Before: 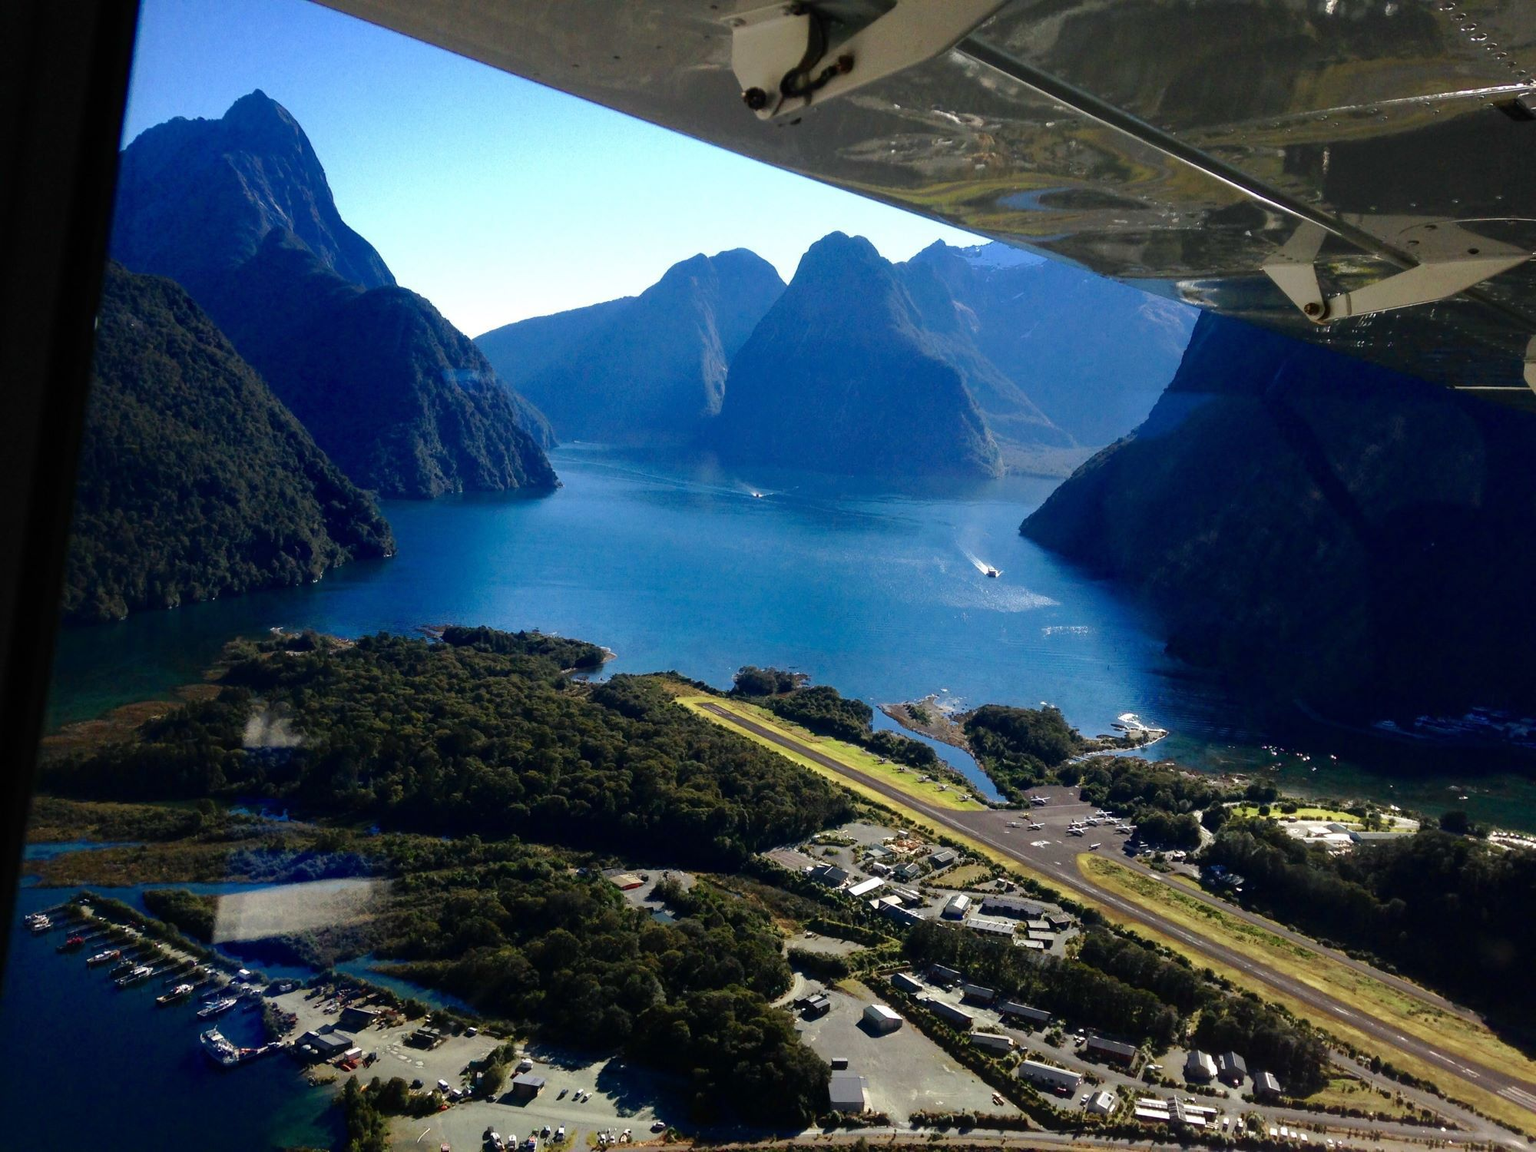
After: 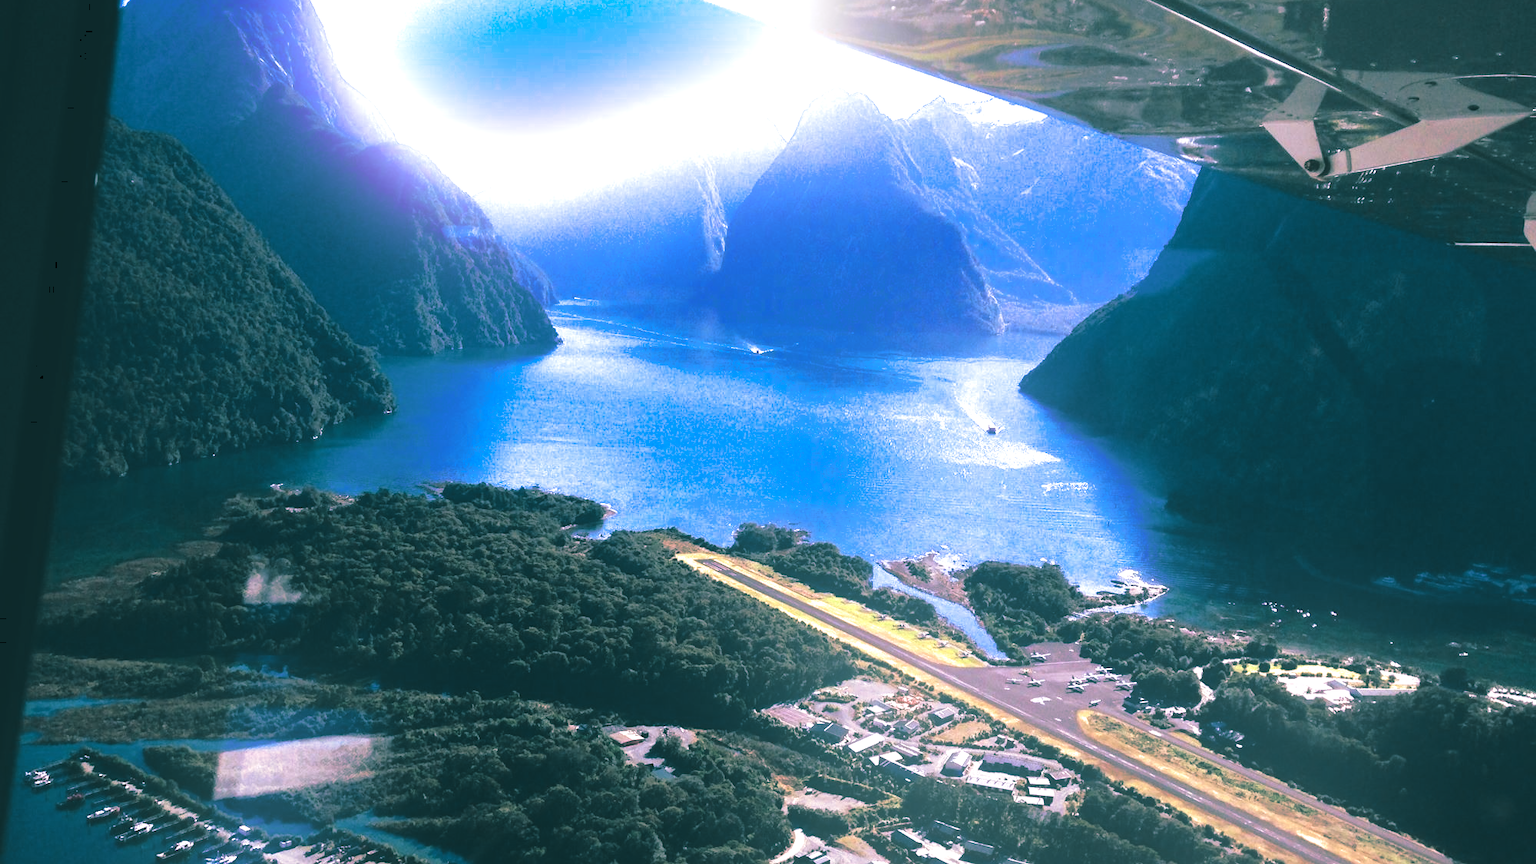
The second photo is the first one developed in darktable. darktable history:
exposure: exposure 1.137 EV, compensate highlight preservation false
crop and rotate: top 12.5%, bottom 12.5%
tone curve: curves: ch0 [(0, 0) (0.003, 0.126) (0.011, 0.129) (0.025, 0.133) (0.044, 0.143) (0.069, 0.155) (0.1, 0.17) (0.136, 0.189) (0.177, 0.217) (0.224, 0.25) (0.277, 0.293) (0.335, 0.346) (0.399, 0.398) (0.468, 0.456) (0.543, 0.517) (0.623, 0.583) (0.709, 0.659) (0.801, 0.756) (0.898, 0.856) (1, 1)], preserve colors none
color correction: highlights a* 15.03, highlights b* -25.07
split-toning: shadows › hue 186.43°, highlights › hue 49.29°, compress 30.29%
tone equalizer: on, module defaults
bloom: on, module defaults
